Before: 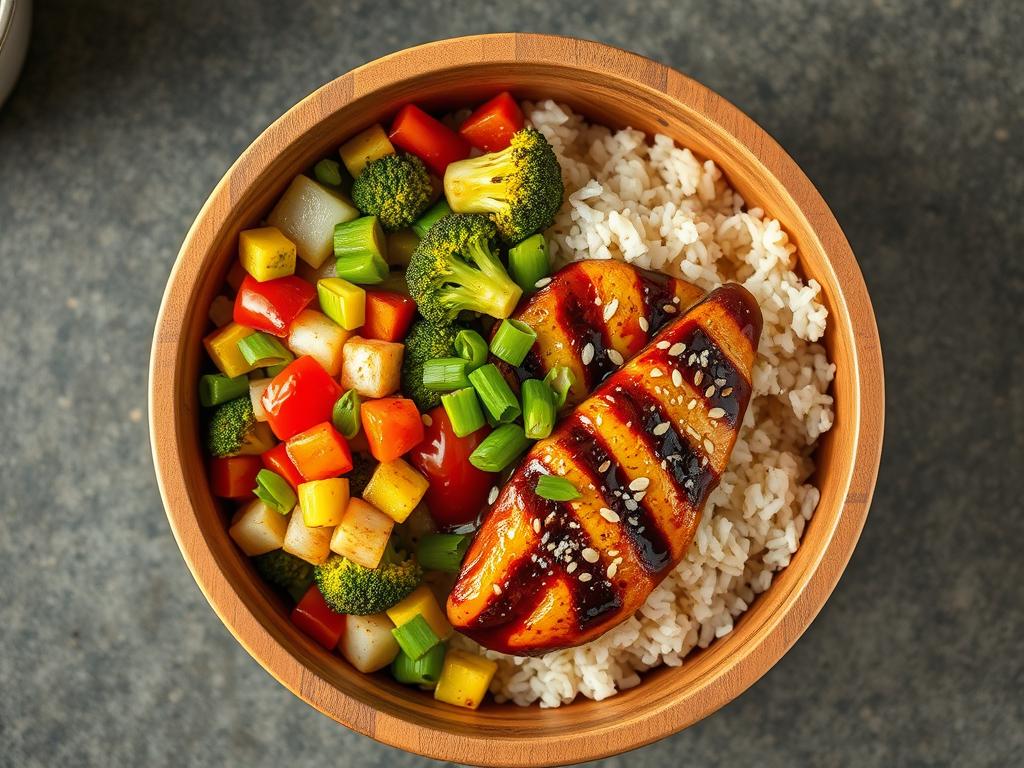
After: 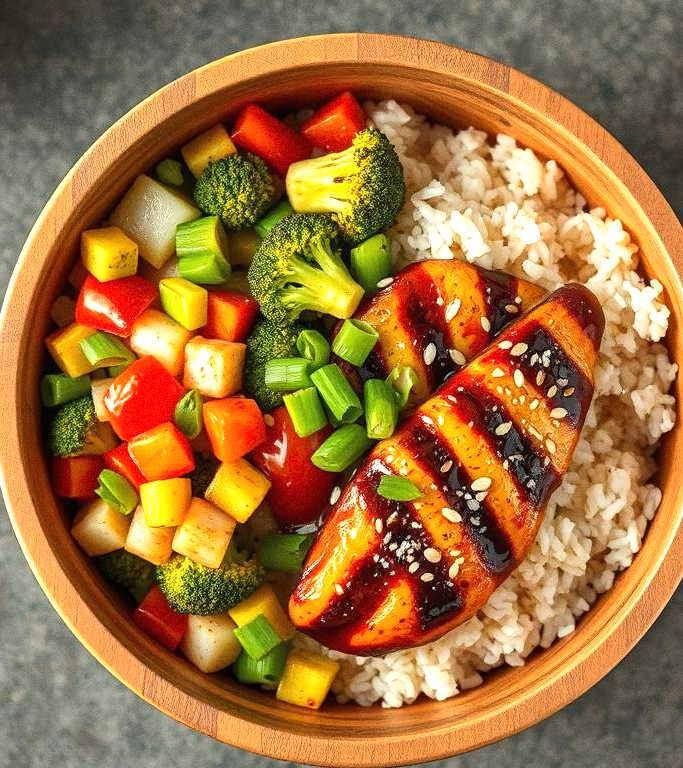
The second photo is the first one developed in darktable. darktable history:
exposure: black level correction 0, exposure 0.5 EV, compensate highlight preservation false
crop and rotate: left 15.446%, right 17.836%
grain: coarseness 0.09 ISO
